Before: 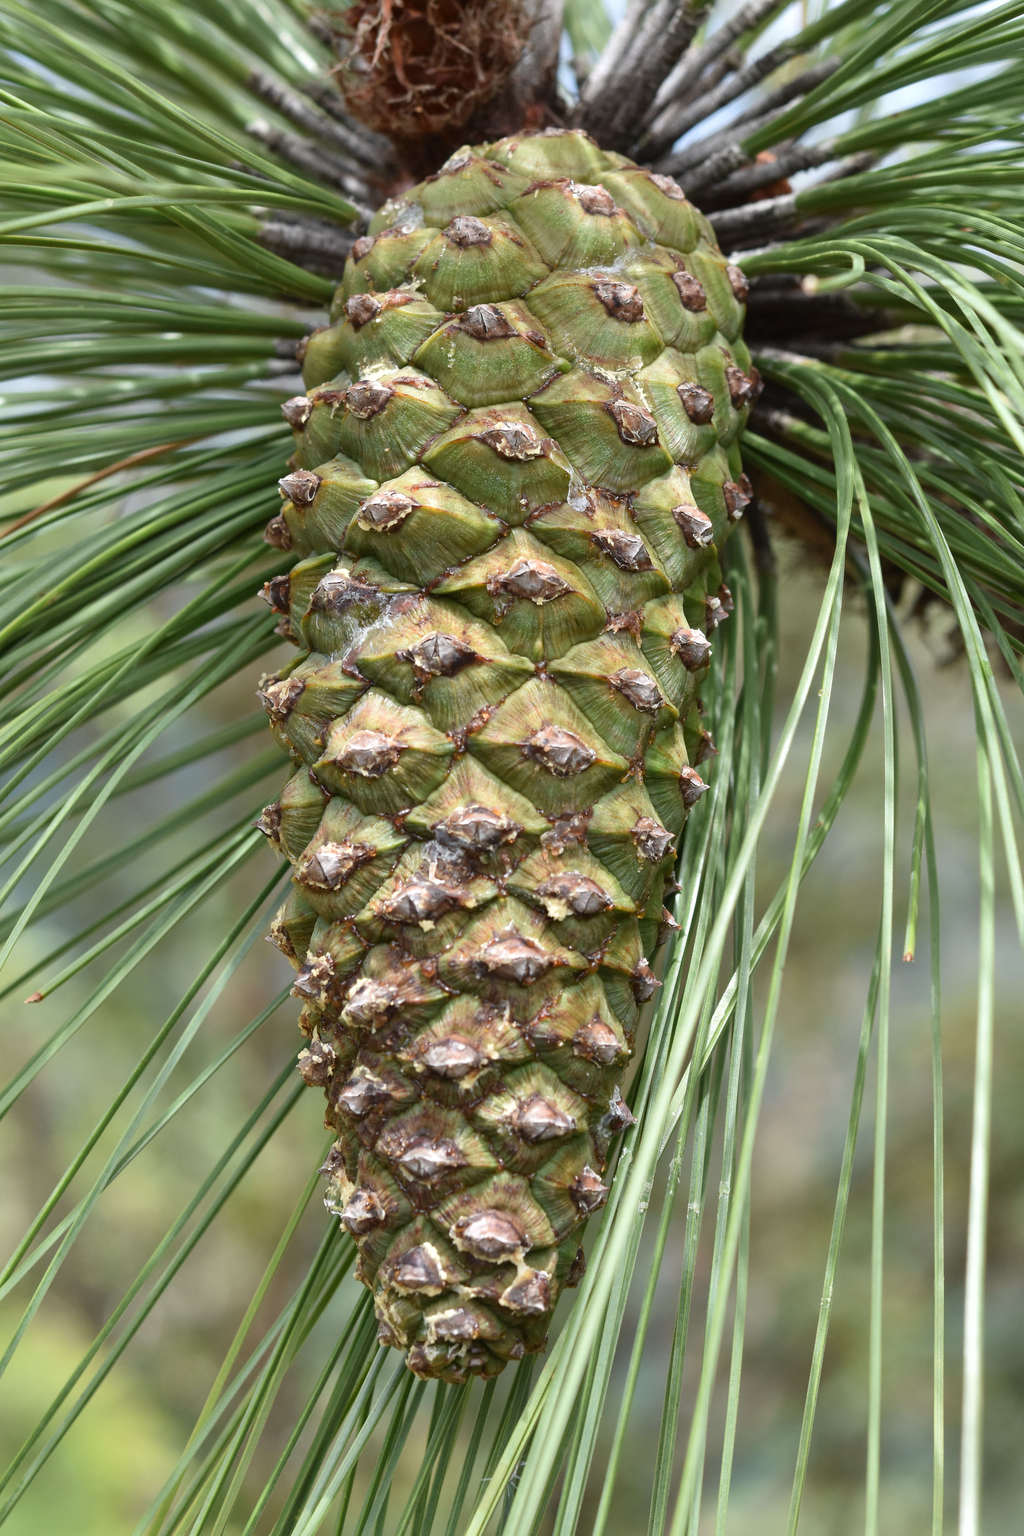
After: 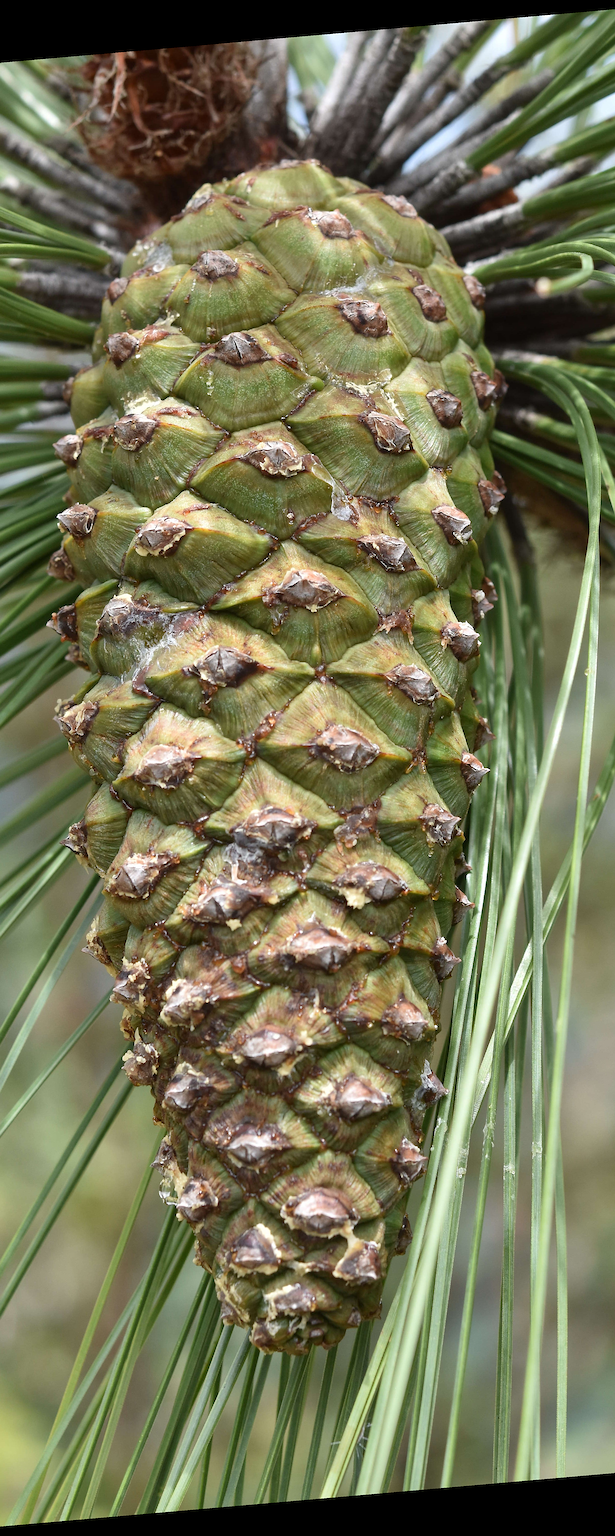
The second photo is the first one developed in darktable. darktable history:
crop and rotate: left 22.516%, right 21.234%
rotate and perspective: rotation -4.98°, automatic cropping off
sharpen: on, module defaults
